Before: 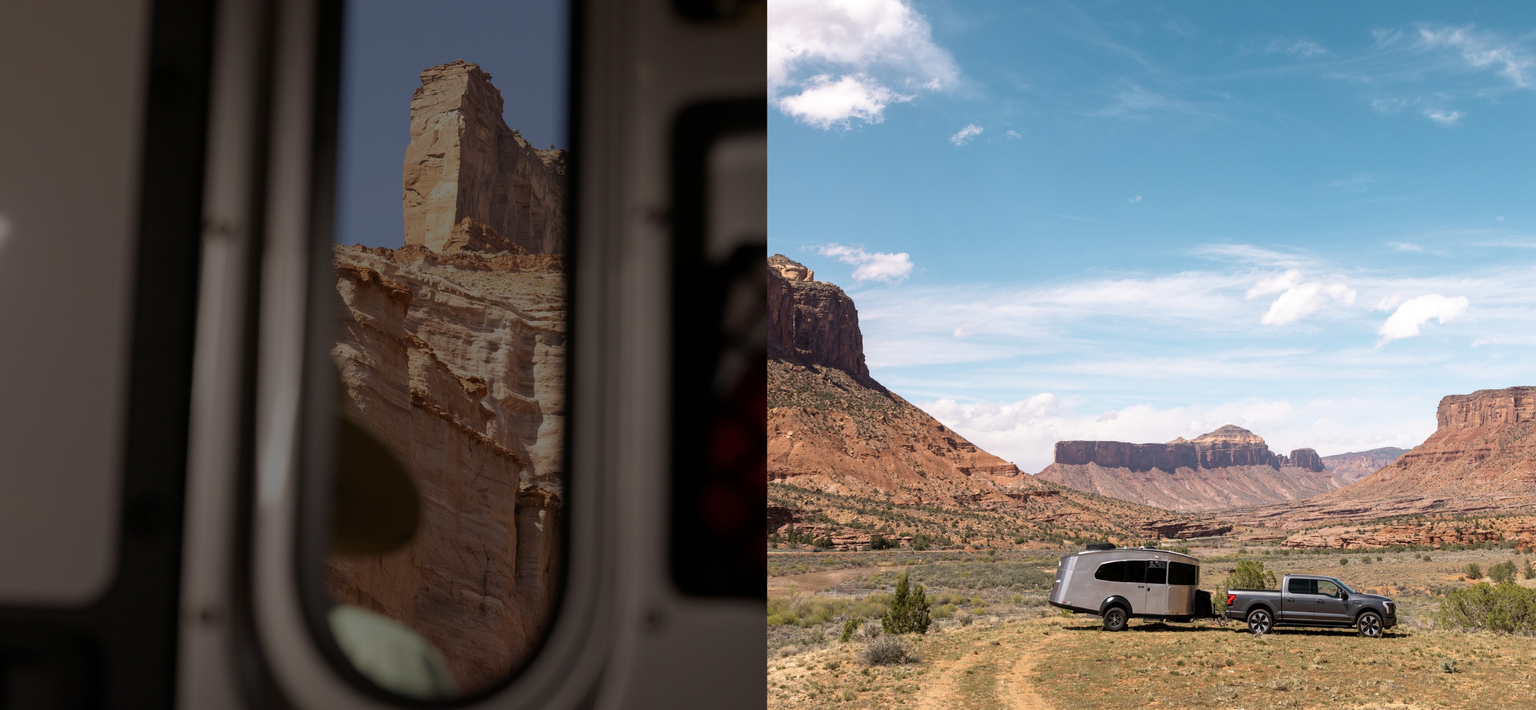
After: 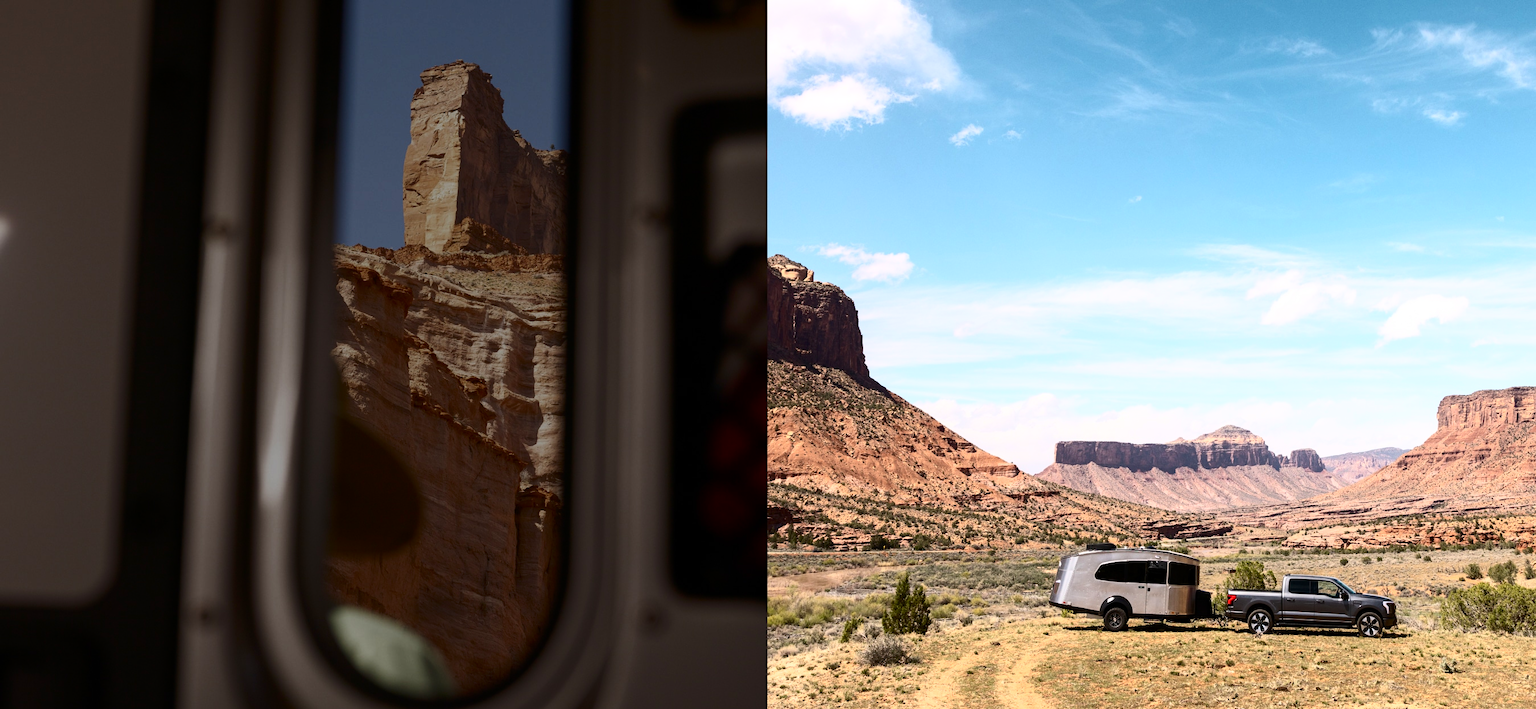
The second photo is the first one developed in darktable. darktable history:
contrast brightness saturation: contrast 0.405, brightness 0.103, saturation 0.207
